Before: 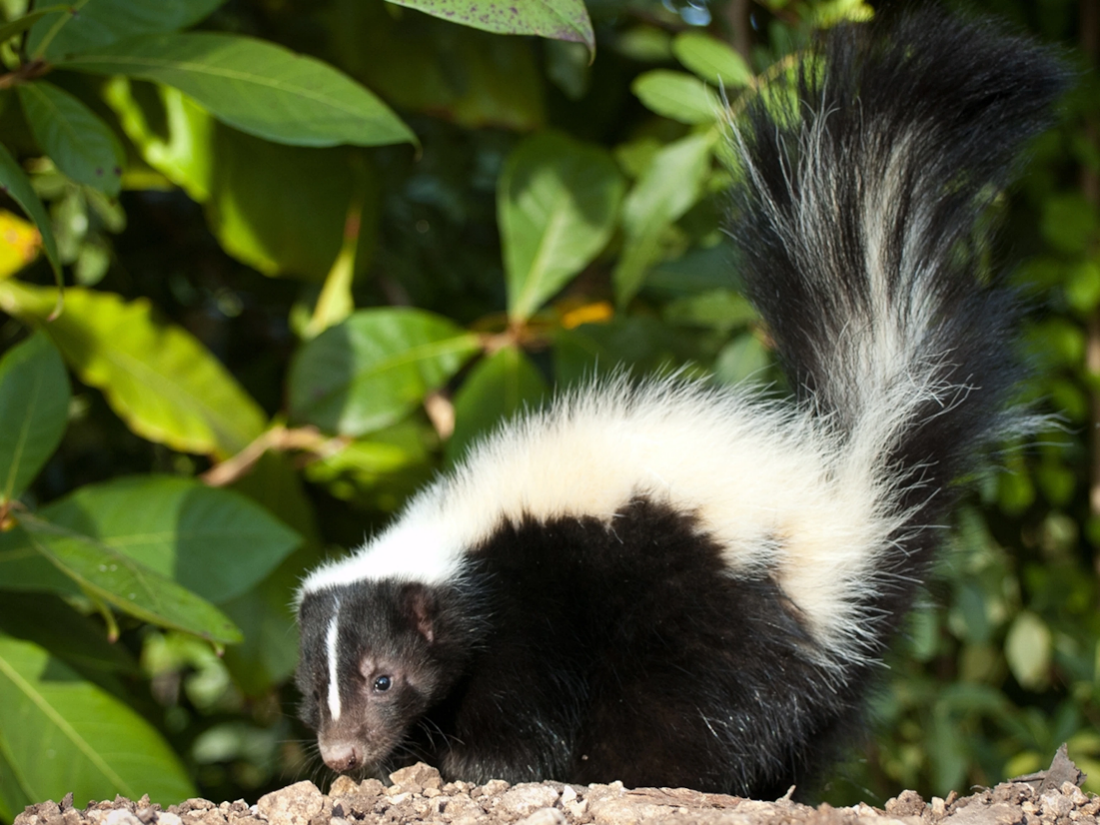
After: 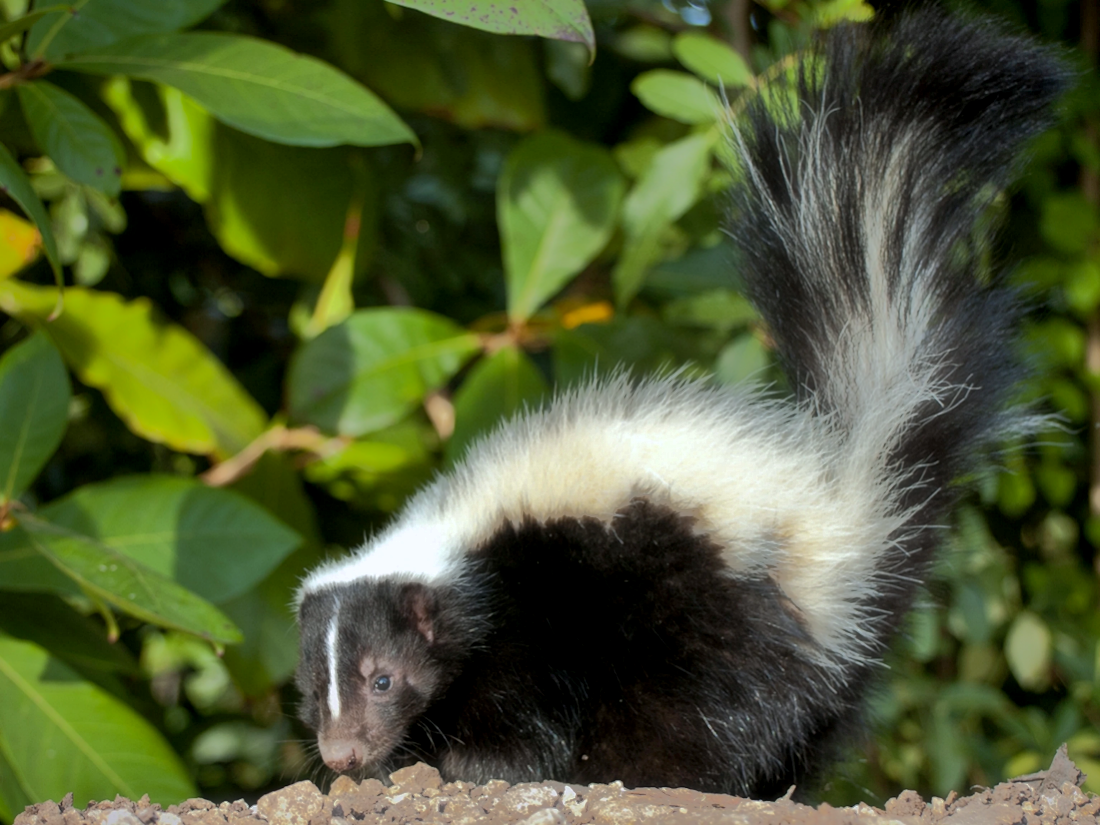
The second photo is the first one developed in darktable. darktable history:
white balance: red 0.982, blue 1.018
exposure: black level correction 0.004, exposure 0.014 EV, compensate highlight preservation false
haze removal: strength -0.09, distance 0.358, compatibility mode true, adaptive false
shadows and highlights: shadows 38.43, highlights -74.54
